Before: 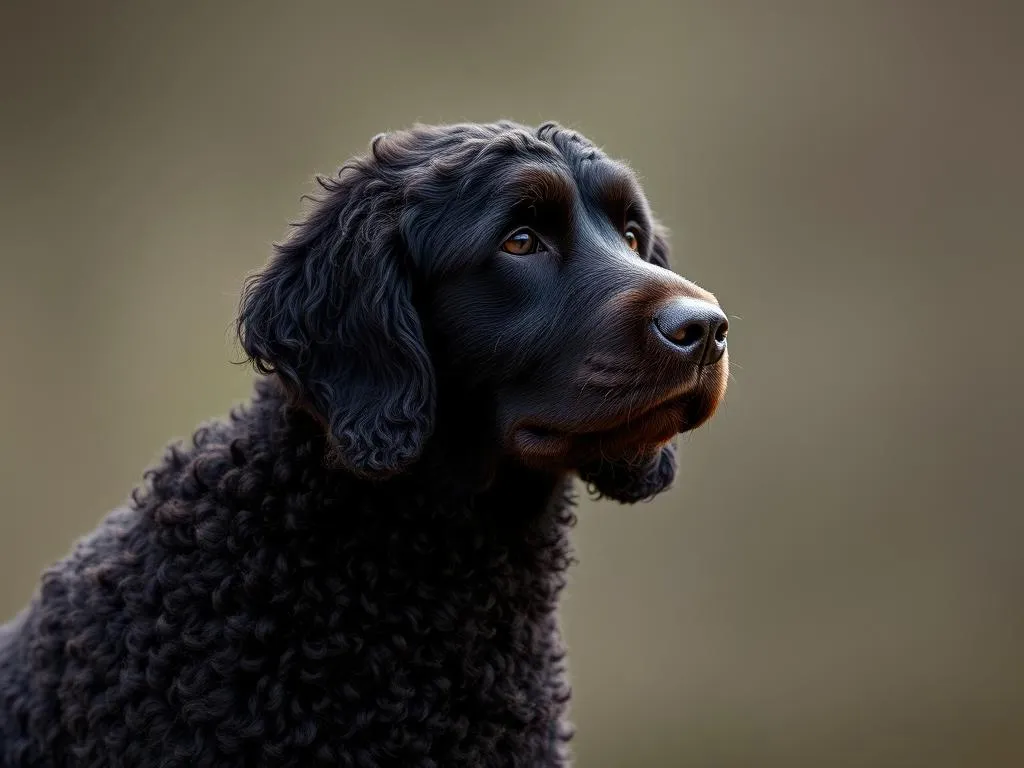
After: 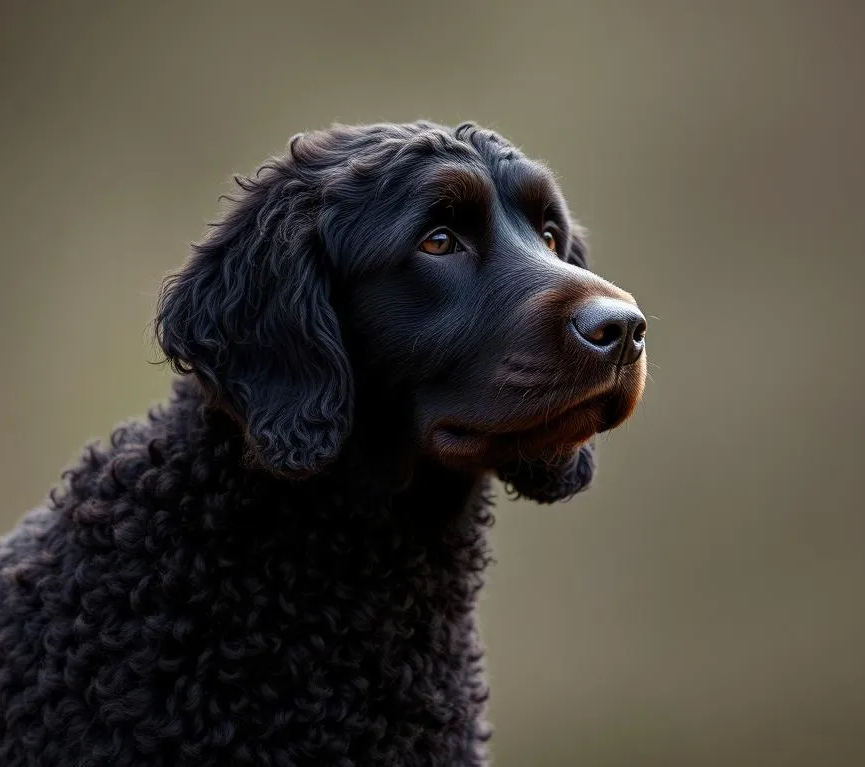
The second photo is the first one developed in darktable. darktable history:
crop: left 8.016%, right 7.462%
